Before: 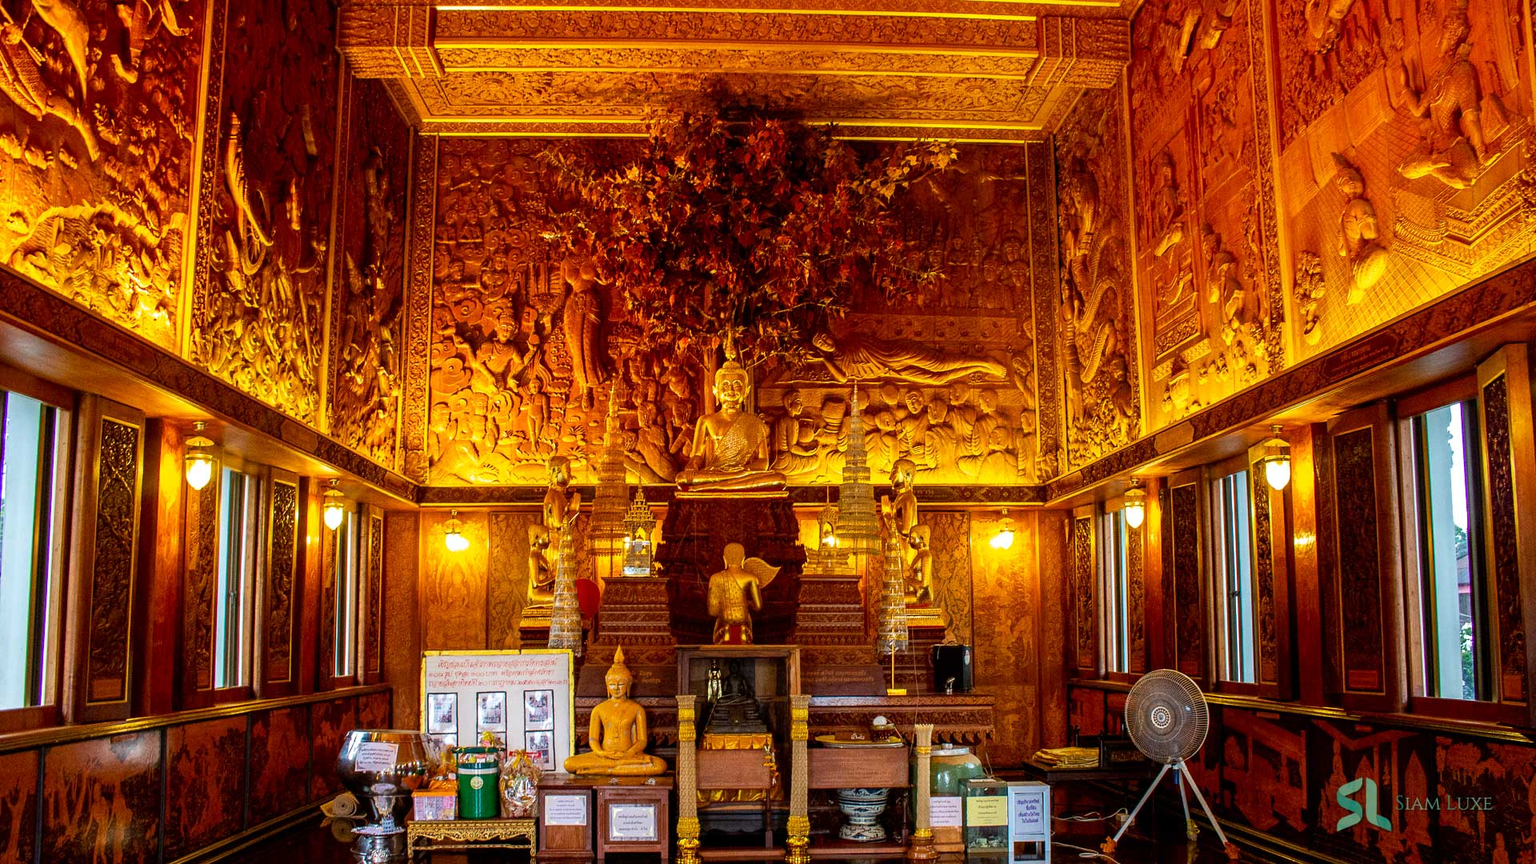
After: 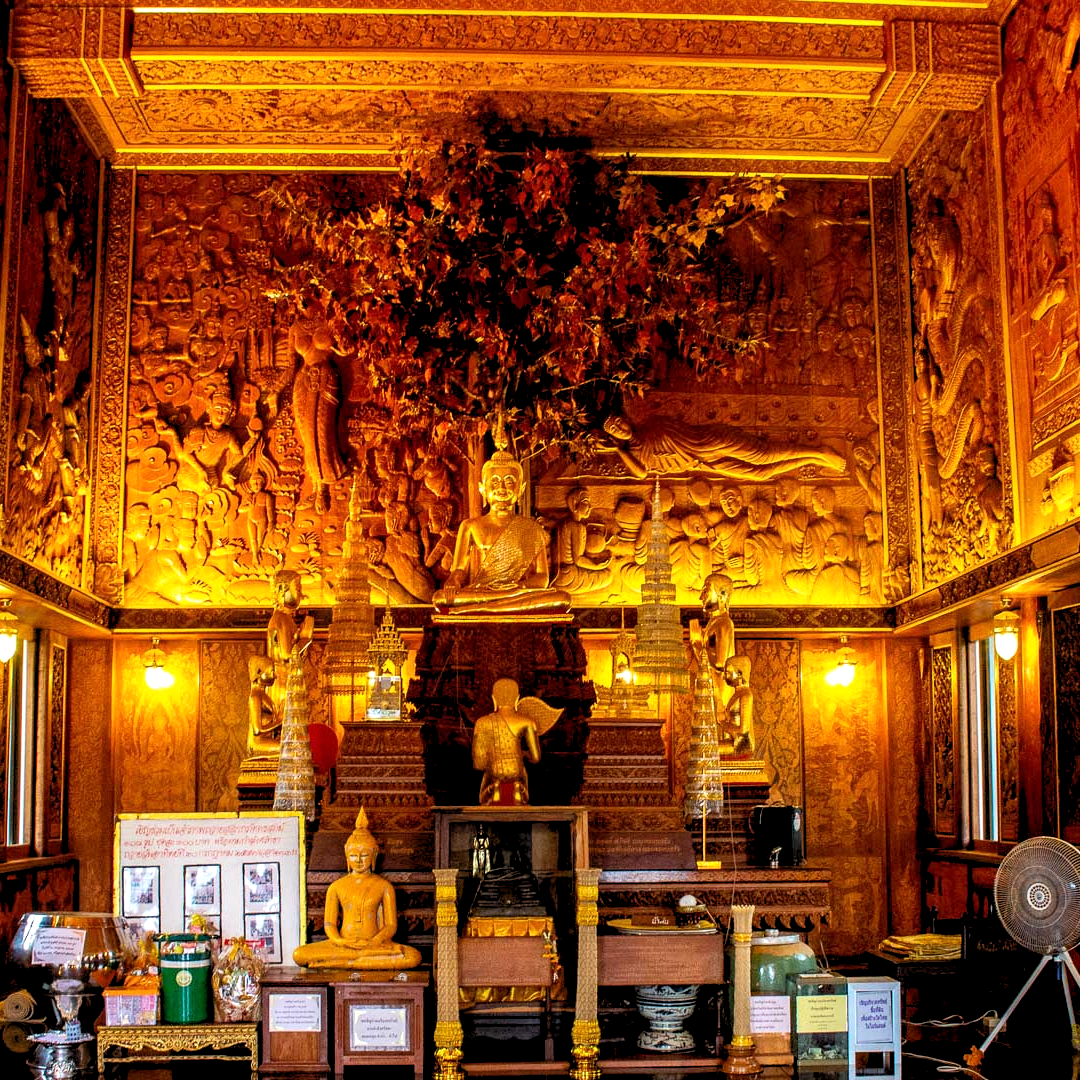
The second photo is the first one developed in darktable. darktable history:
crop: left 21.496%, right 22.254%
rgb levels: levels [[0.01, 0.419, 0.839], [0, 0.5, 1], [0, 0.5, 1]]
